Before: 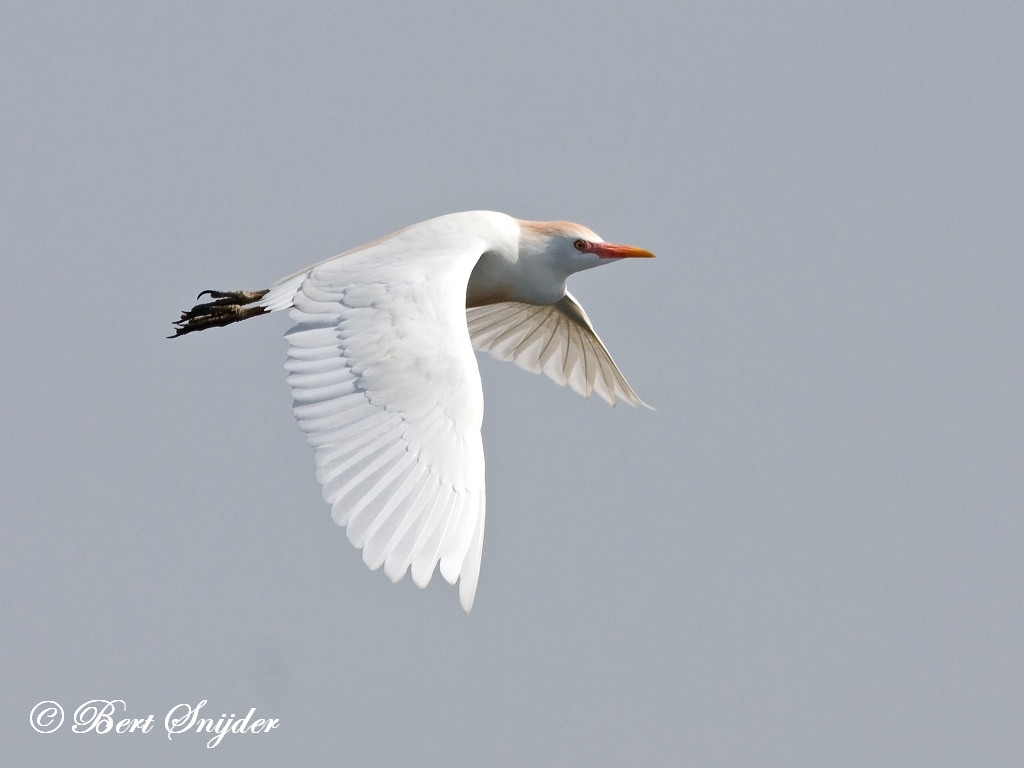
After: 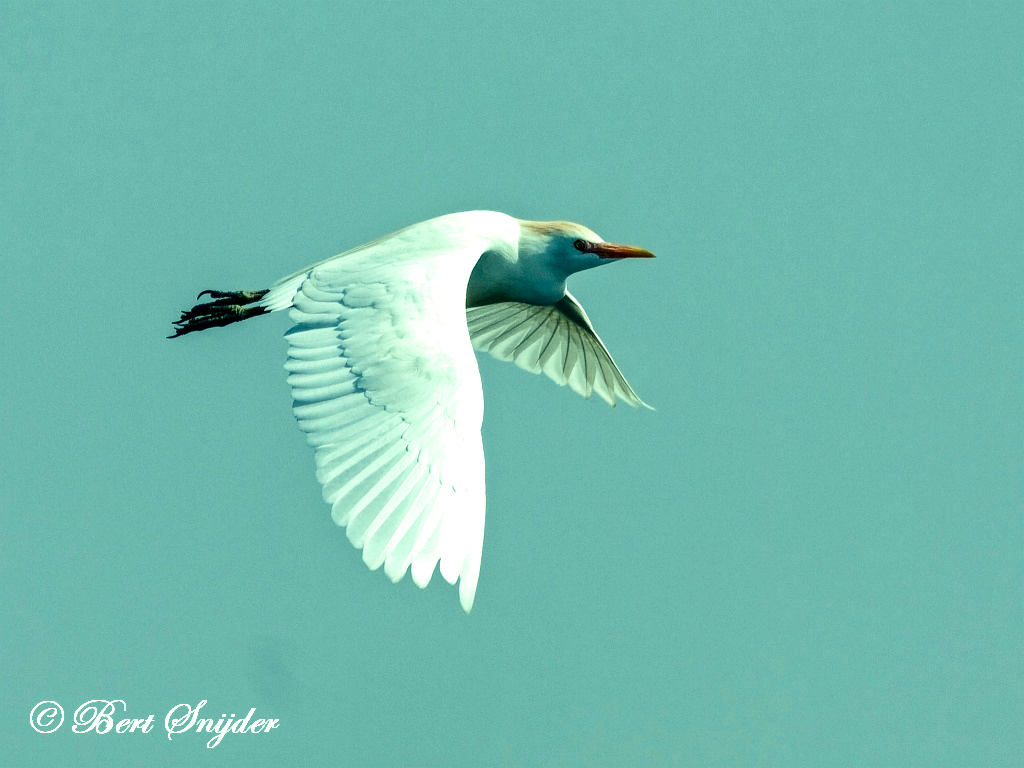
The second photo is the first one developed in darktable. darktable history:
velvia: on, module defaults
local contrast: highlights 18%, detail 186%
color correction: highlights a* -19.93, highlights b* 9.8, shadows a* -19.93, shadows b* -10.47
